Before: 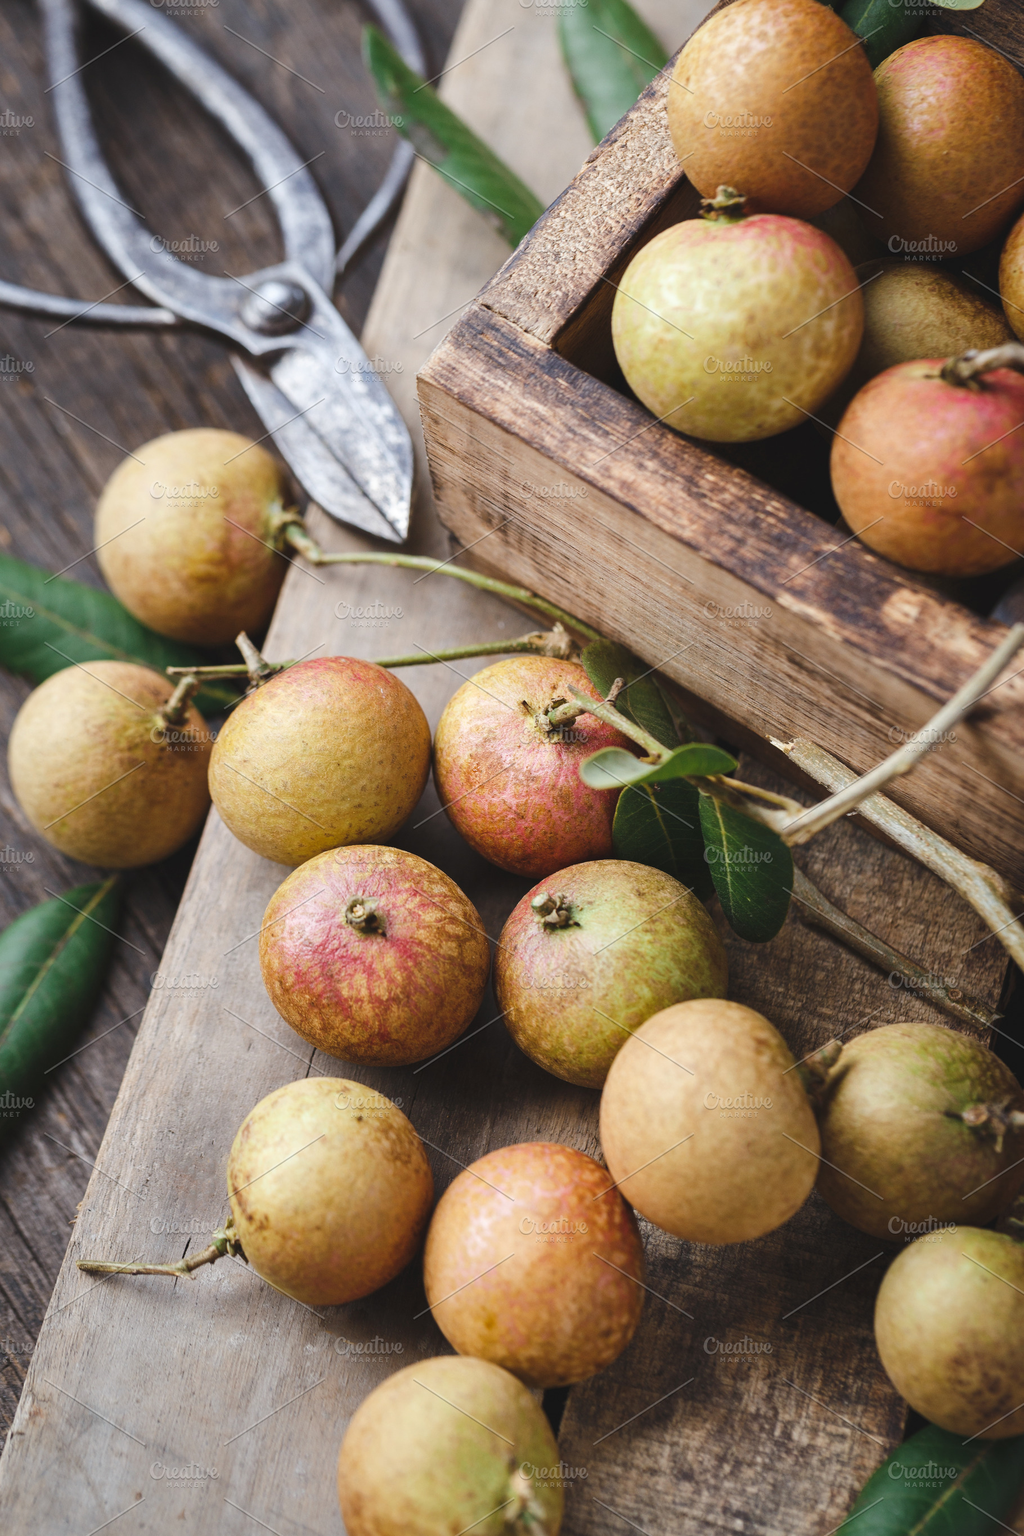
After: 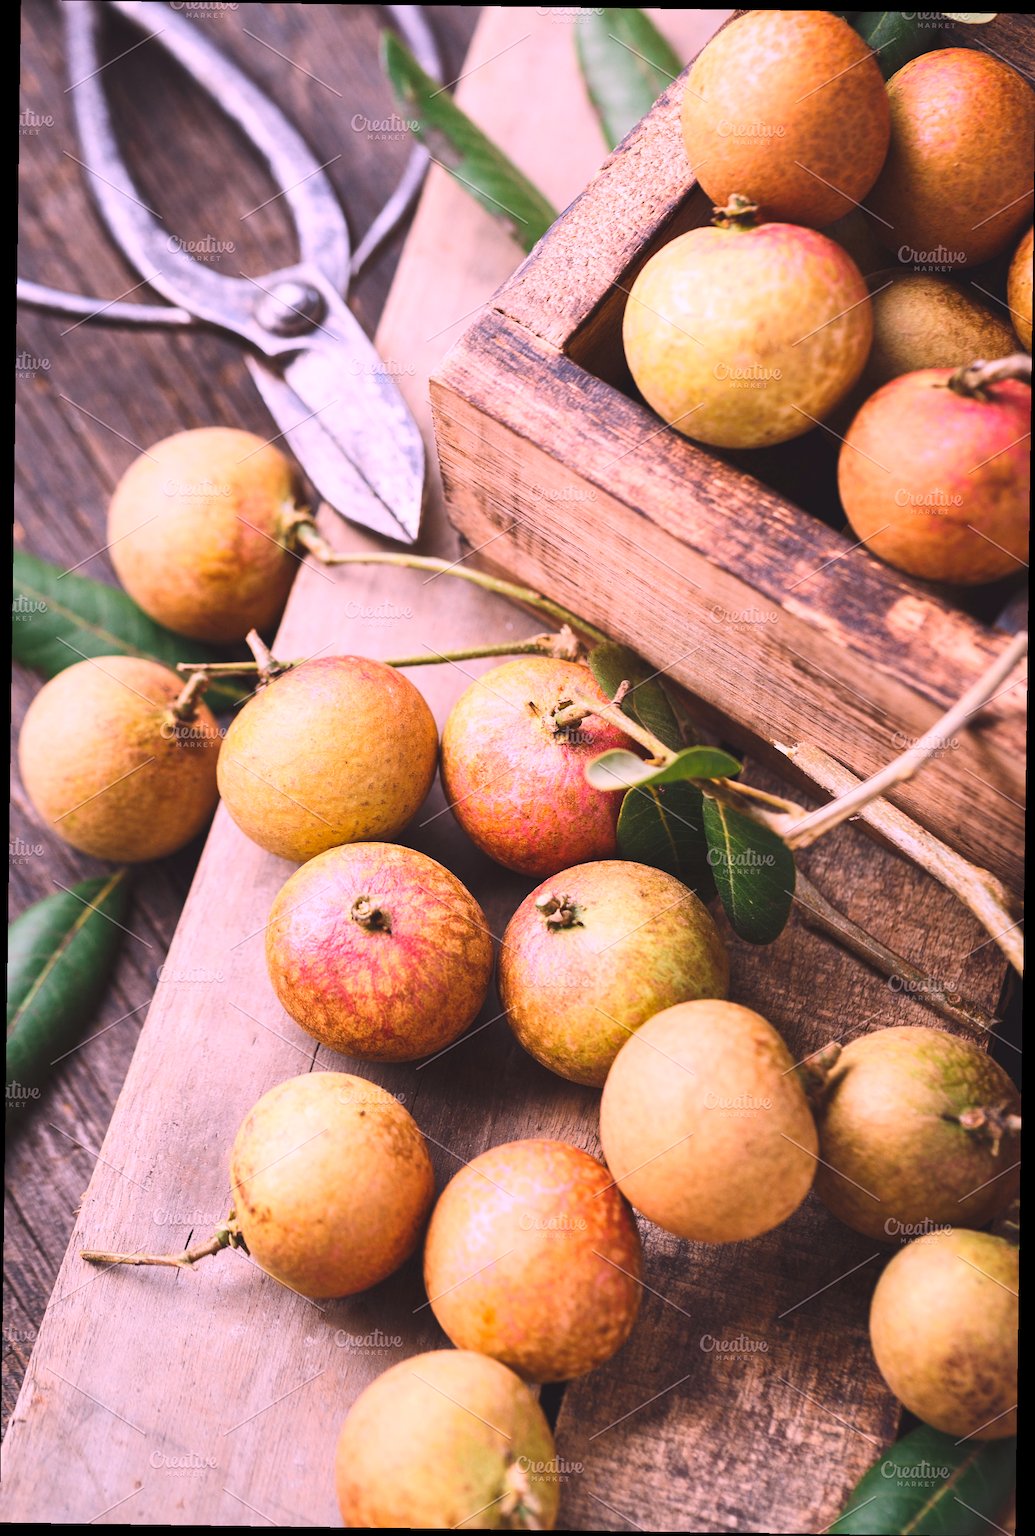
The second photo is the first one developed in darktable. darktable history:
contrast brightness saturation: contrast 0.2, brightness 0.16, saturation 0.22
rotate and perspective: rotation 0.8°, automatic cropping off
white balance: red 1.188, blue 1.11
